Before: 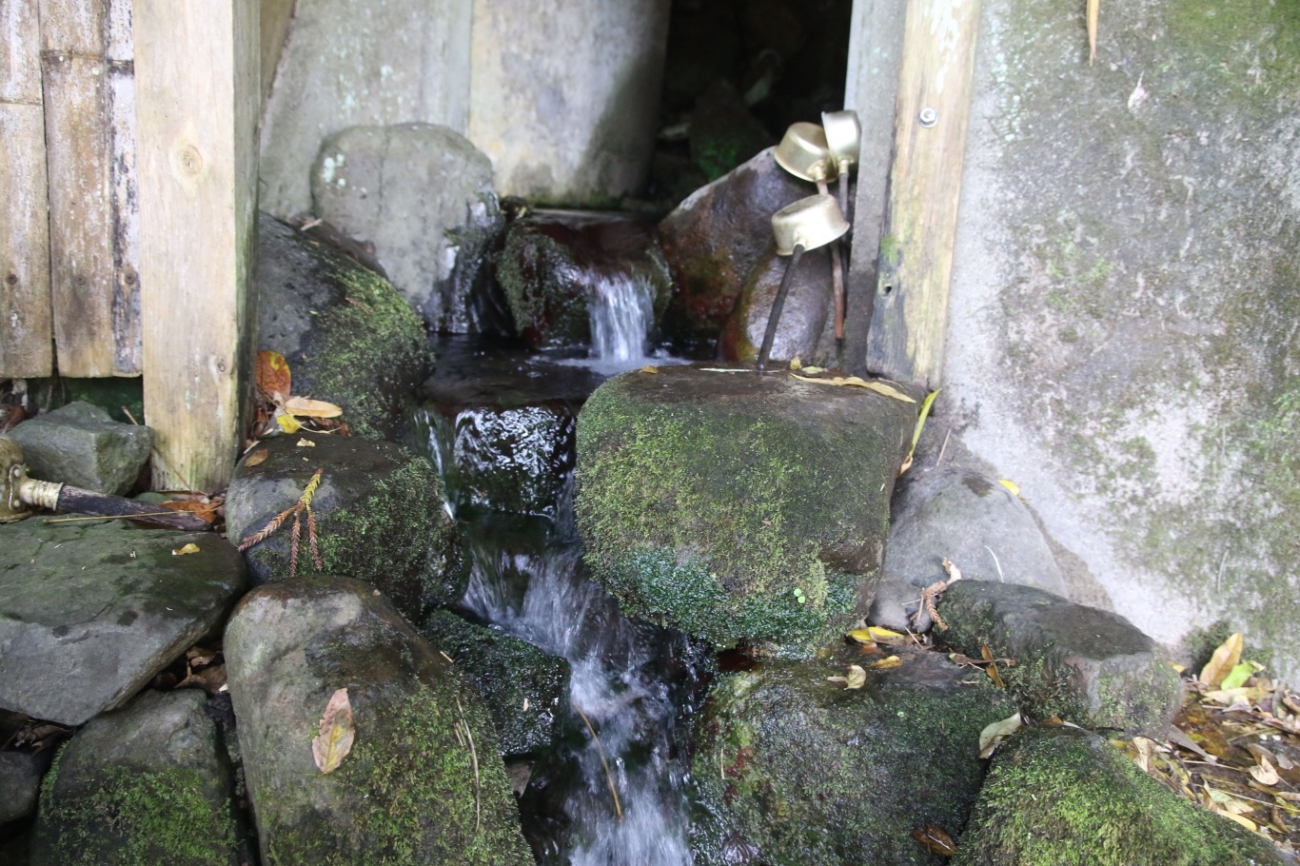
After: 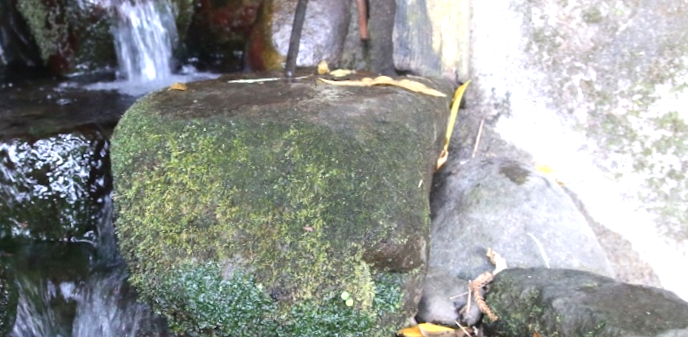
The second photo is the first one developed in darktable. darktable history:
exposure: exposure 0.6 EV, compensate highlight preservation false
color zones: curves: ch2 [(0, 0.5) (0.143, 0.5) (0.286, 0.416) (0.429, 0.5) (0.571, 0.5) (0.714, 0.5) (0.857, 0.5) (1, 0.5)]
rotate and perspective: rotation -4.98°, automatic cropping off
crop: left 36.607%, top 34.735%, right 13.146%, bottom 30.611%
